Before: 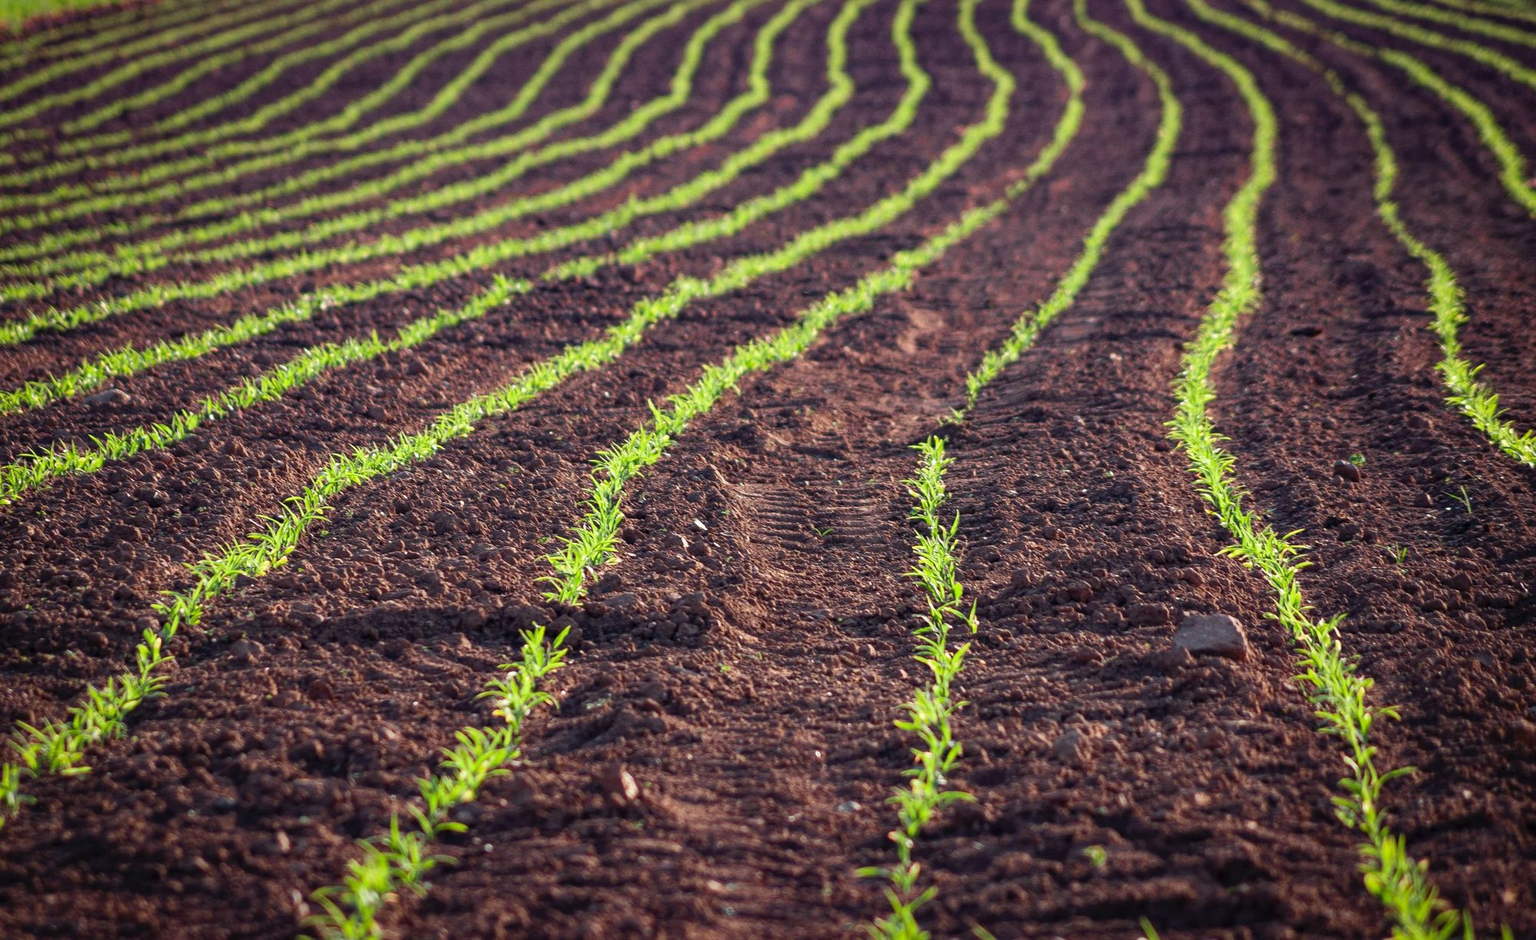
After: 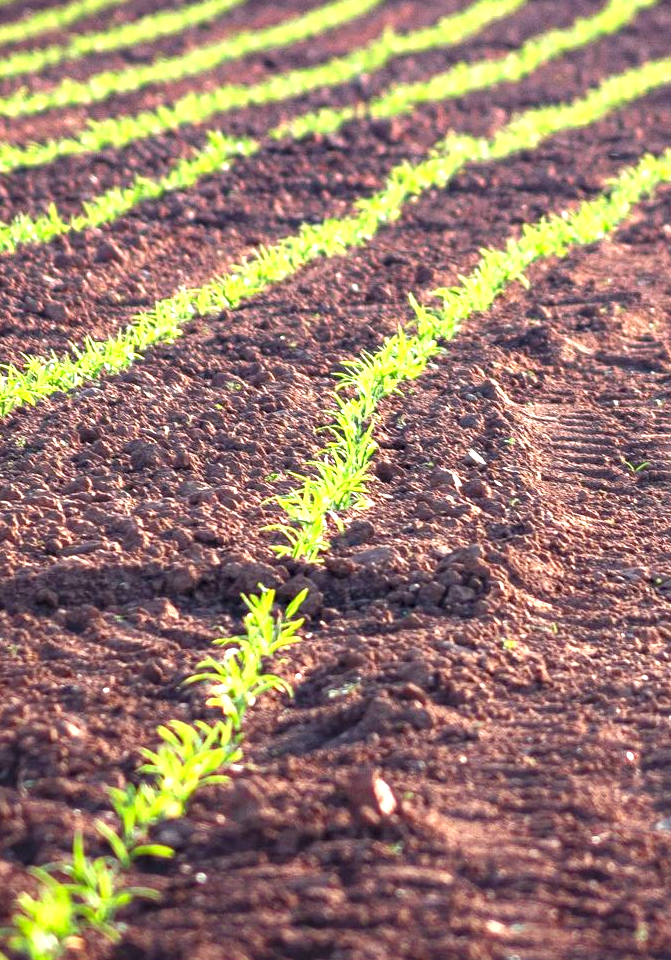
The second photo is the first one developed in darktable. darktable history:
crop and rotate: left 21.77%, top 18.528%, right 44.676%, bottom 2.997%
exposure: exposure 1.223 EV, compensate highlight preservation false
shadows and highlights: shadows 25, highlights -25
